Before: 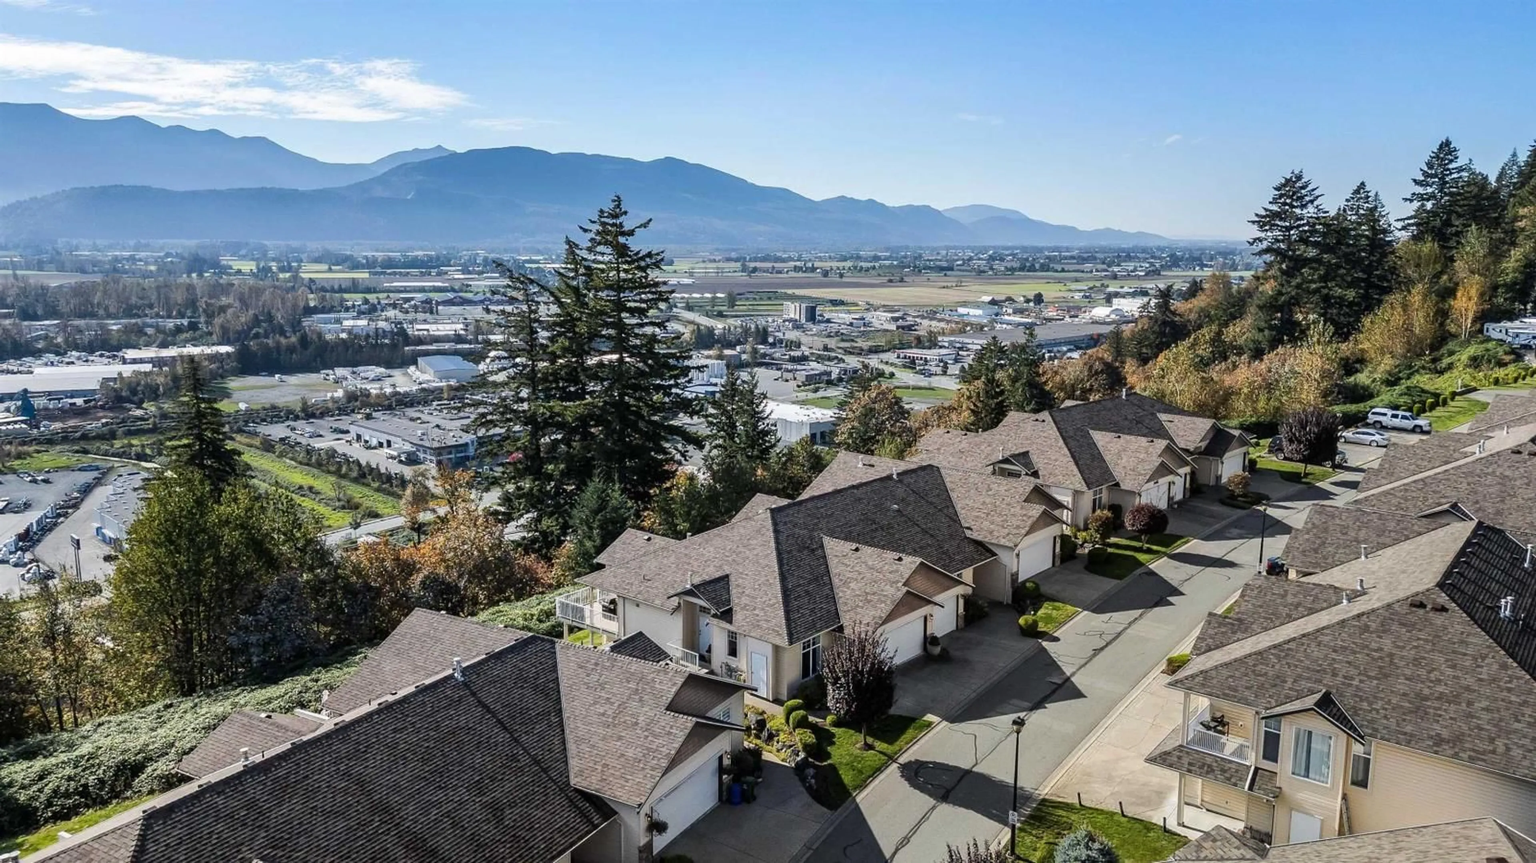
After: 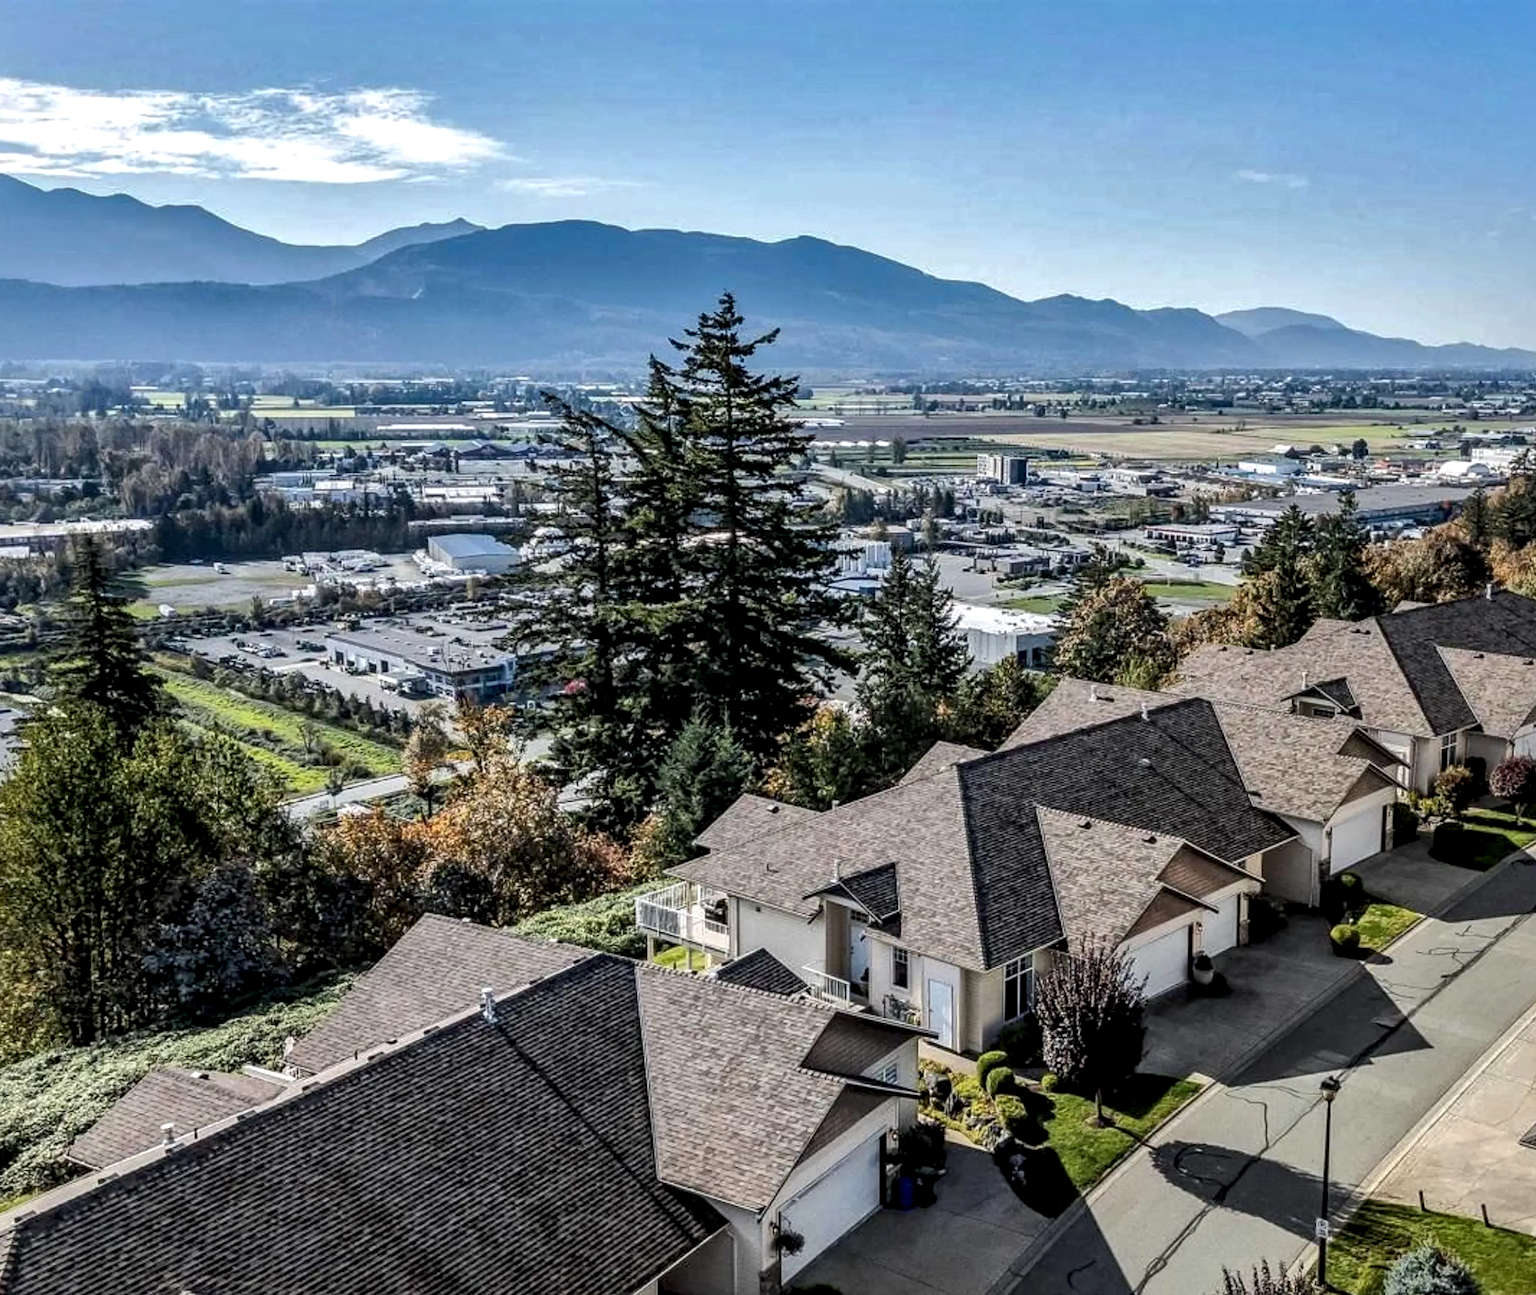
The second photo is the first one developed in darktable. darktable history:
exposure: compensate exposure bias true, compensate highlight preservation false
shadows and highlights: shadows 39.59, highlights -59.89
crop and rotate: left 8.658%, right 24.727%
local contrast: highlights 60%, shadows 60%, detail 160%
